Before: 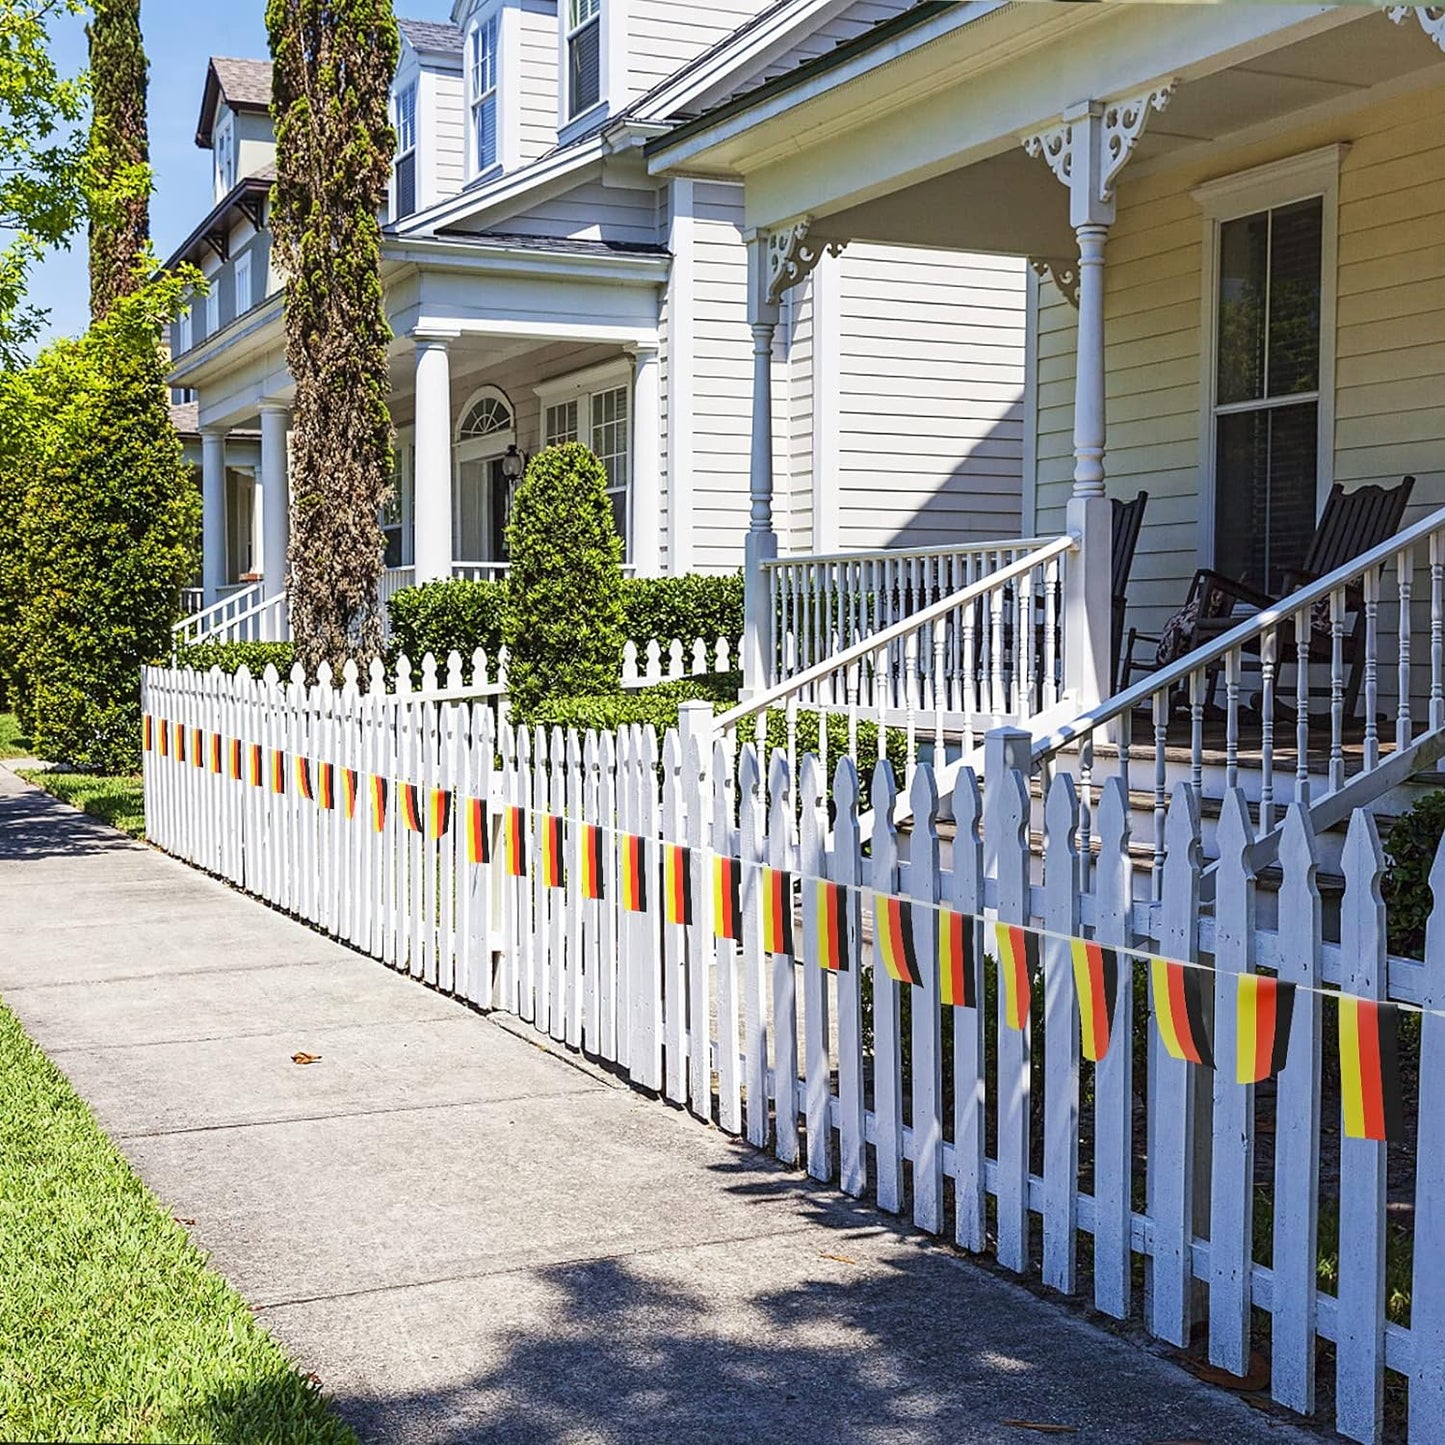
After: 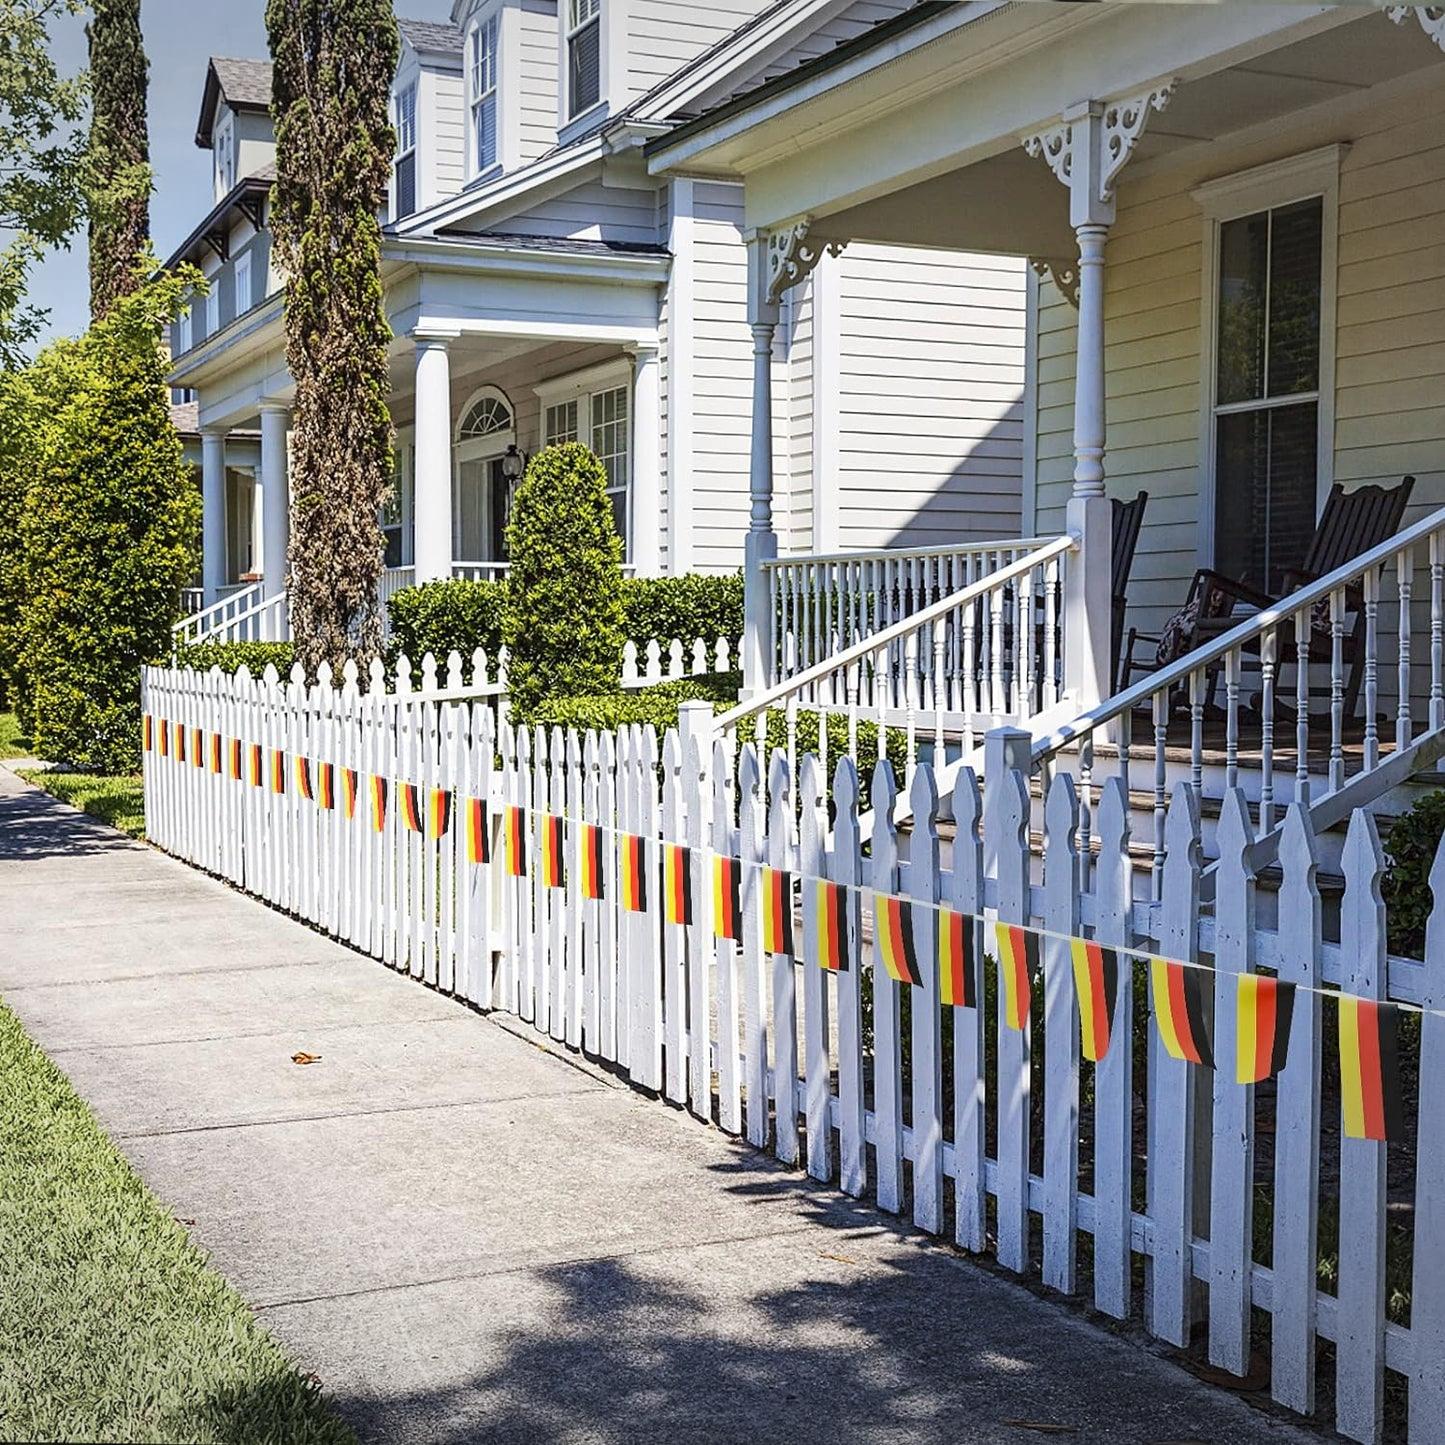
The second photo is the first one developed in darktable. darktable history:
vignetting: fall-off start 100%, brightness -0.282, width/height ratio 1.31
color zones: curves: ch2 [(0, 0.5) (0.143, 0.5) (0.286, 0.489) (0.415, 0.421) (0.571, 0.5) (0.714, 0.5) (0.857, 0.5) (1, 0.5)]
